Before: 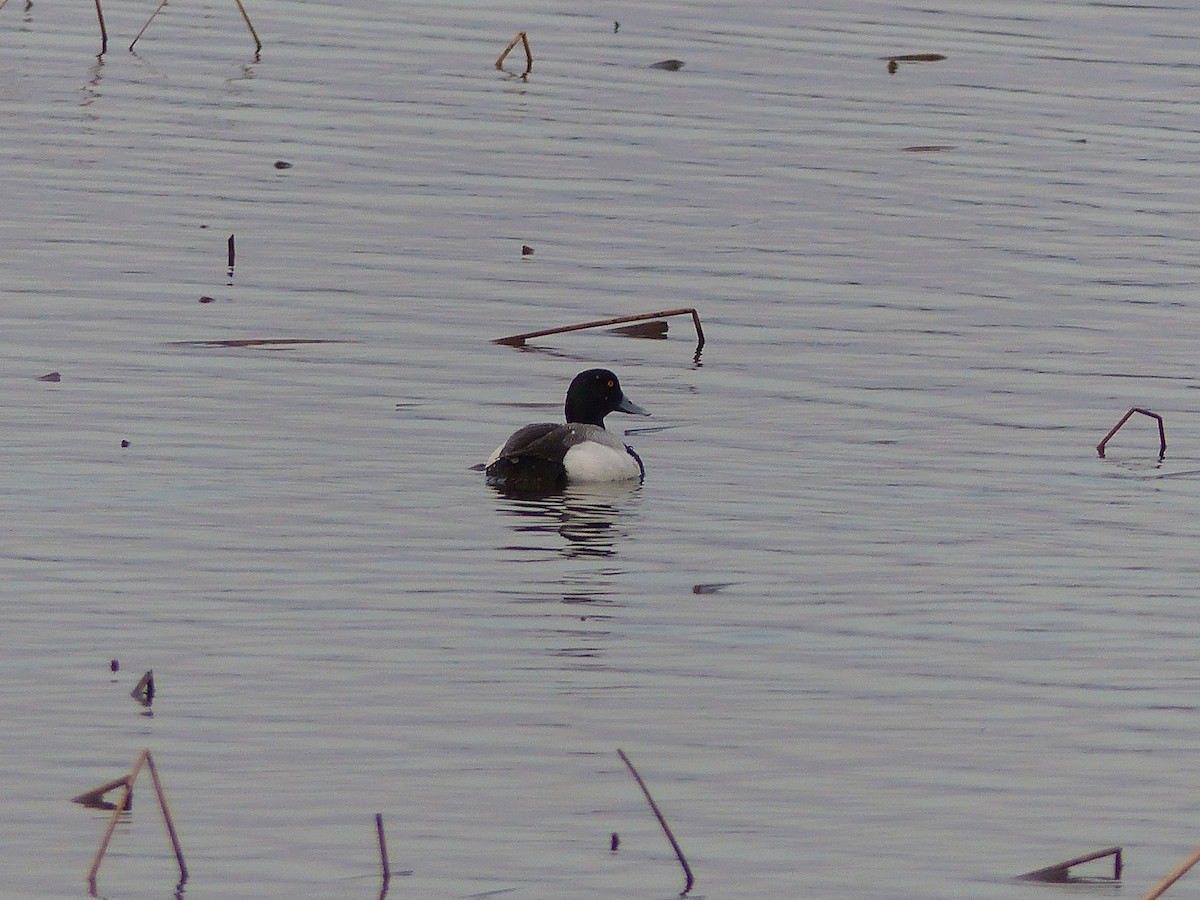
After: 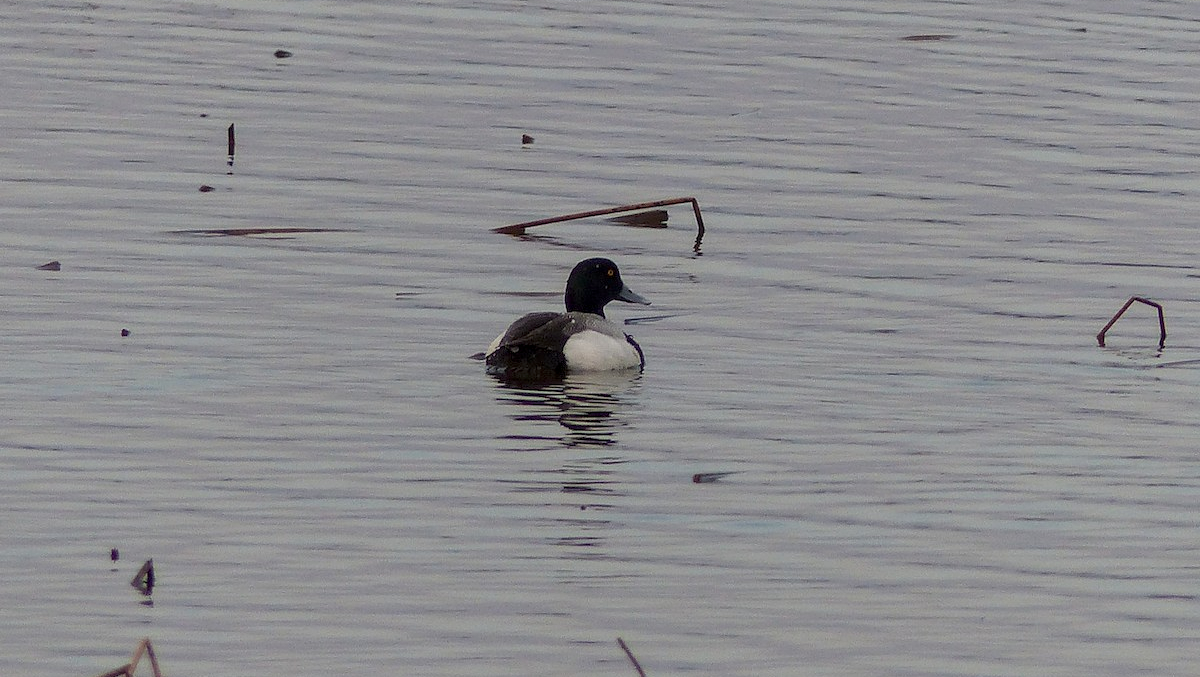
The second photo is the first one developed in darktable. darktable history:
crop and rotate: top 12.386%, bottom 12.284%
local contrast: detail 130%
